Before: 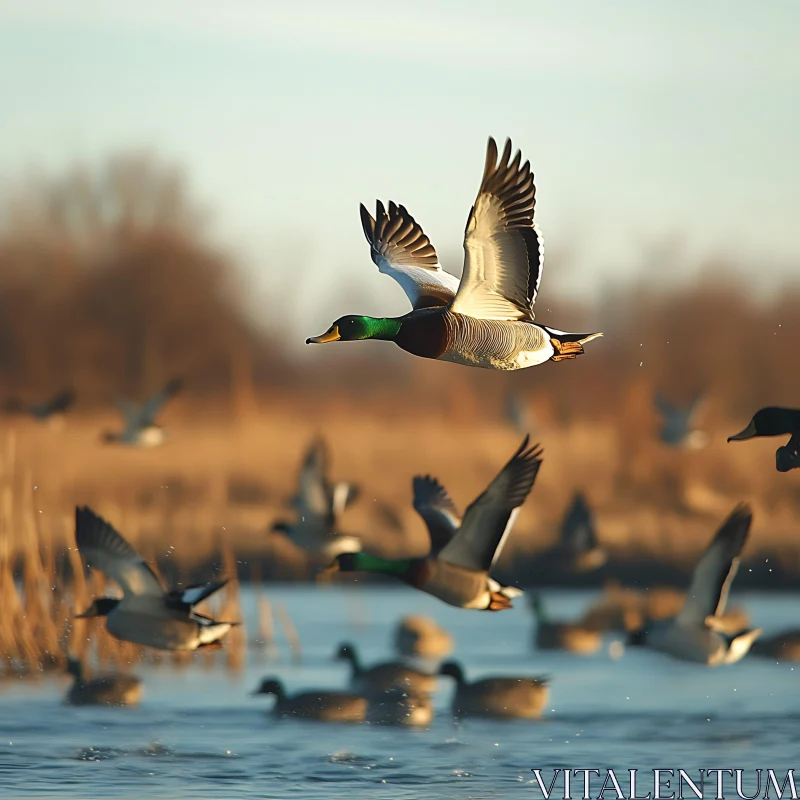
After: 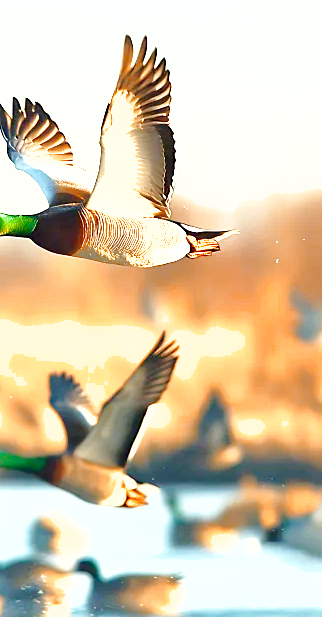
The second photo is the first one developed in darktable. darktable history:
base curve: curves: ch0 [(0, 0) (0.036, 0.025) (0.121, 0.166) (0.206, 0.329) (0.605, 0.79) (1, 1)], preserve colors none
shadows and highlights: on, module defaults
crop: left 45.576%, top 12.988%, right 14.138%, bottom 9.868%
exposure: black level correction 0.005, exposure 2.071 EV, compensate exposure bias true, compensate highlight preservation false
color zones: curves: ch2 [(0, 0.5) (0.143, 0.5) (0.286, 0.416) (0.429, 0.5) (0.571, 0.5) (0.714, 0.5) (0.857, 0.5) (1, 0.5)]
